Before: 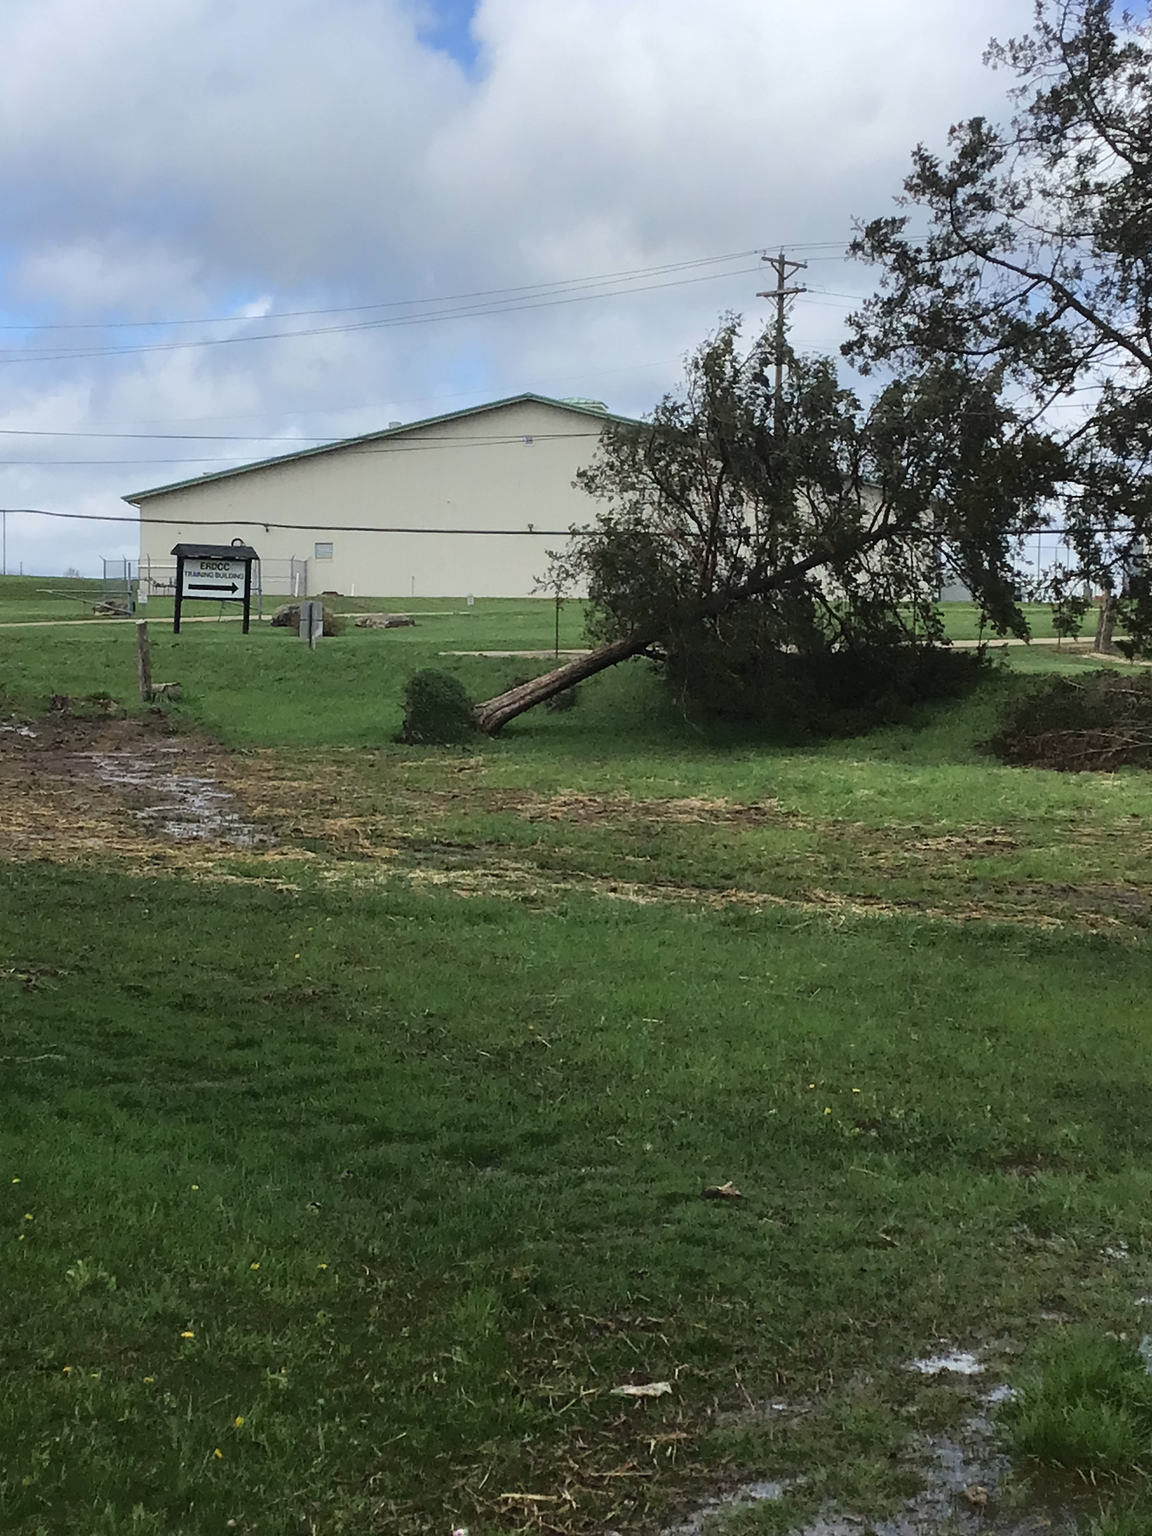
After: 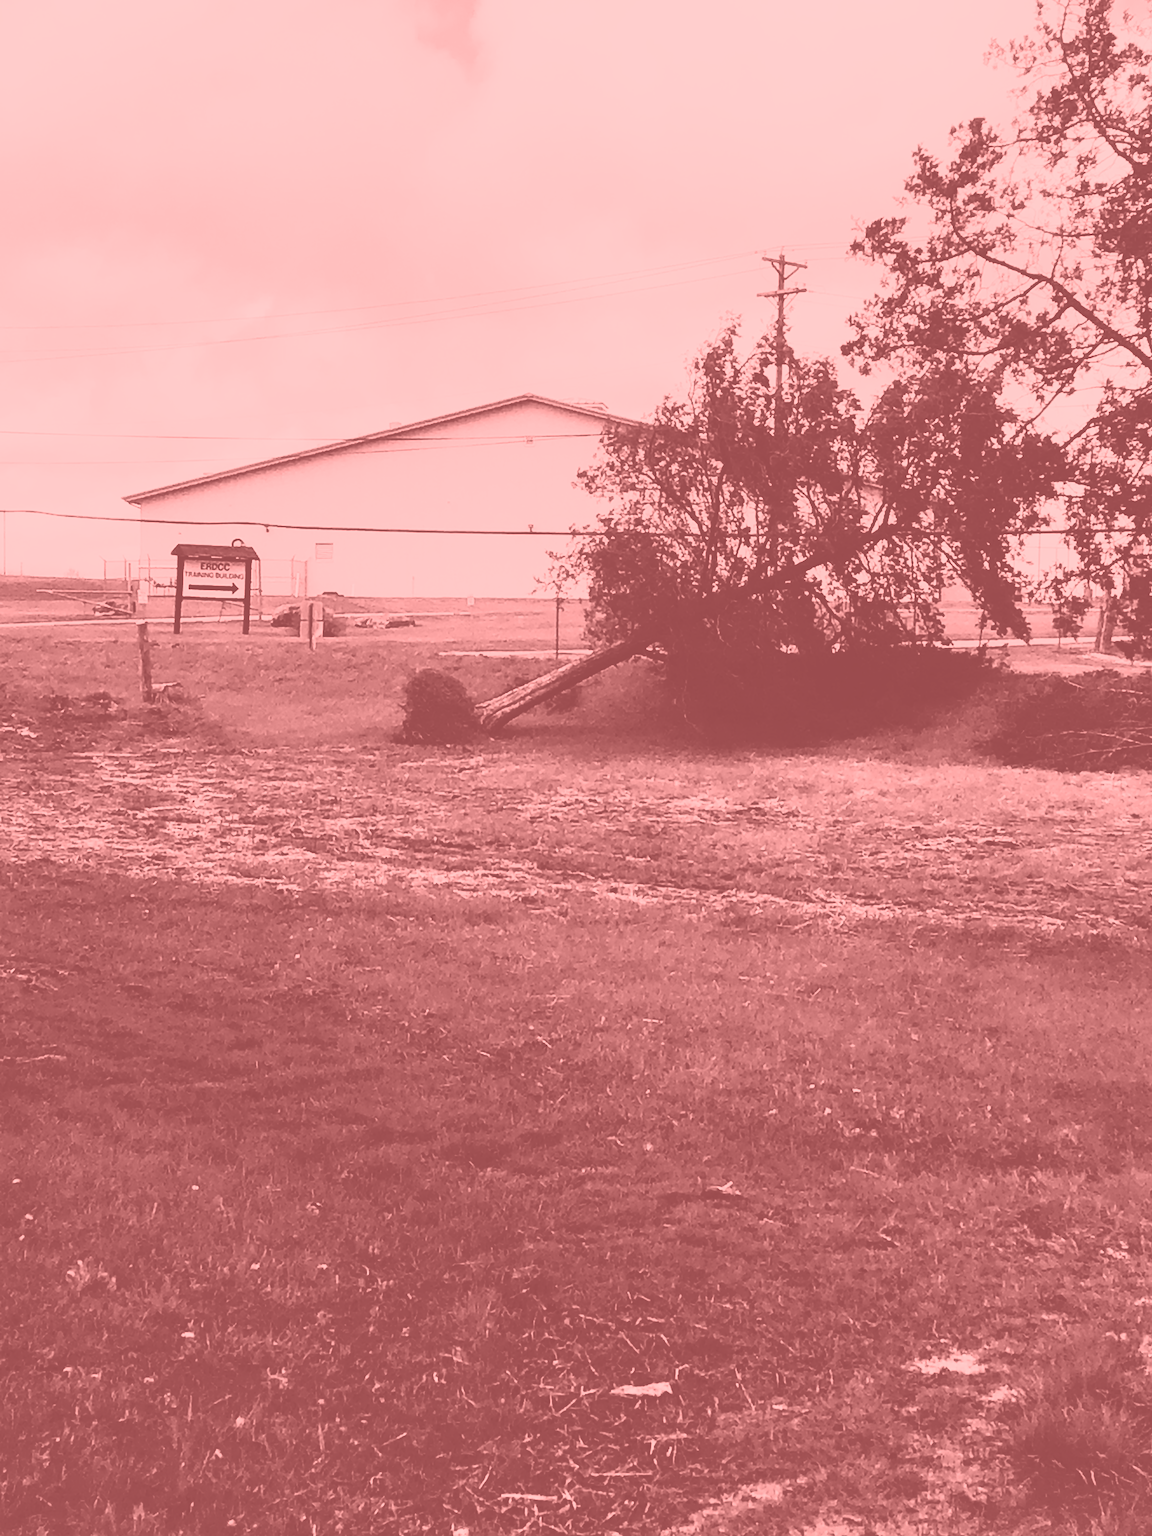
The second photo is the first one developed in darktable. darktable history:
contrast brightness saturation: contrast 0.28
colorize: saturation 51%, source mix 50.67%, lightness 50.67%
base curve: curves: ch0 [(0, 0) (0.036, 0.025) (0.121, 0.166) (0.206, 0.329) (0.605, 0.79) (1, 1)], preserve colors none
